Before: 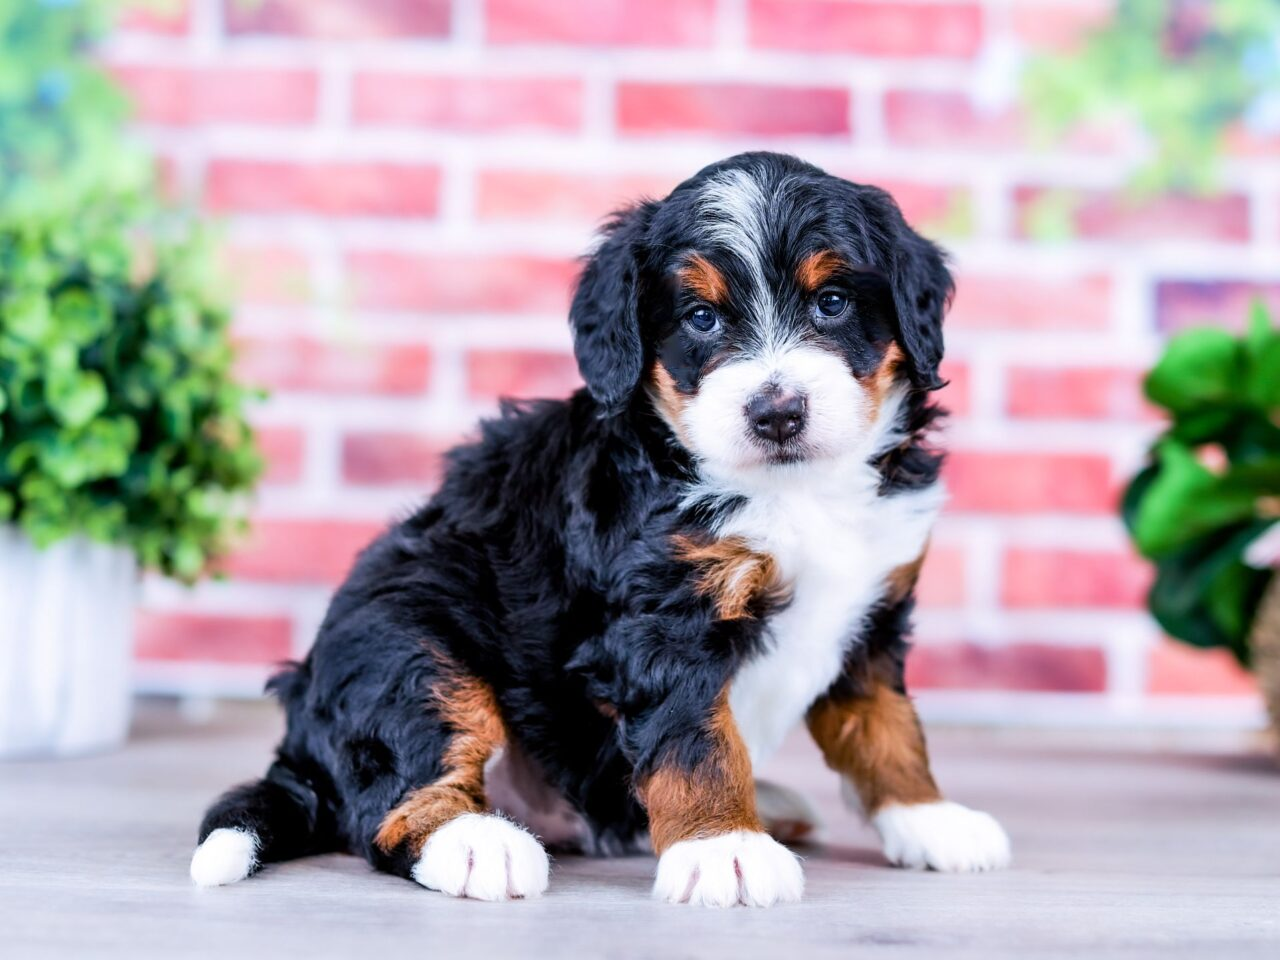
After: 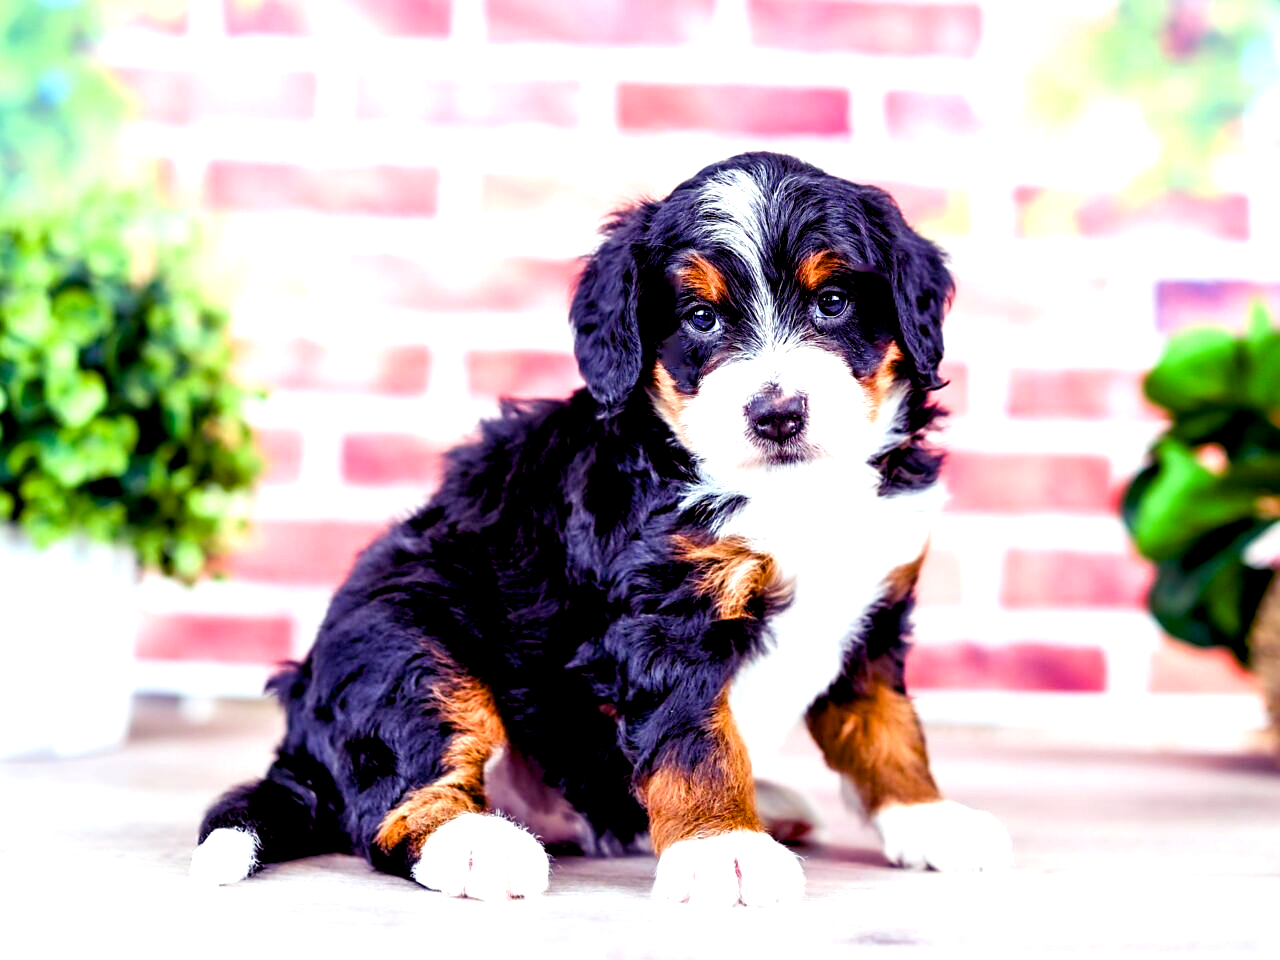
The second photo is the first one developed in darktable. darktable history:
color correction: highlights a* -0.182, highlights b* -0.124
exposure: black level correction 0.001, exposure 0.3 EV, compensate highlight preservation false
color balance rgb: shadows lift › luminance -21.66%, shadows lift › chroma 8.98%, shadows lift › hue 283.37°, power › chroma 1.55%, power › hue 25.59°, highlights gain › luminance 6.08%, highlights gain › chroma 2.55%, highlights gain › hue 90°, global offset › luminance -0.87%, perceptual saturation grading › global saturation 27.49%, perceptual saturation grading › highlights -28.39%, perceptual saturation grading › mid-tones 15.22%, perceptual saturation grading › shadows 33.98%, perceptual brilliance grading › highlights 10%, perceptual brilliance grading › mid-tones 5%
sharpen: amount 0.2
